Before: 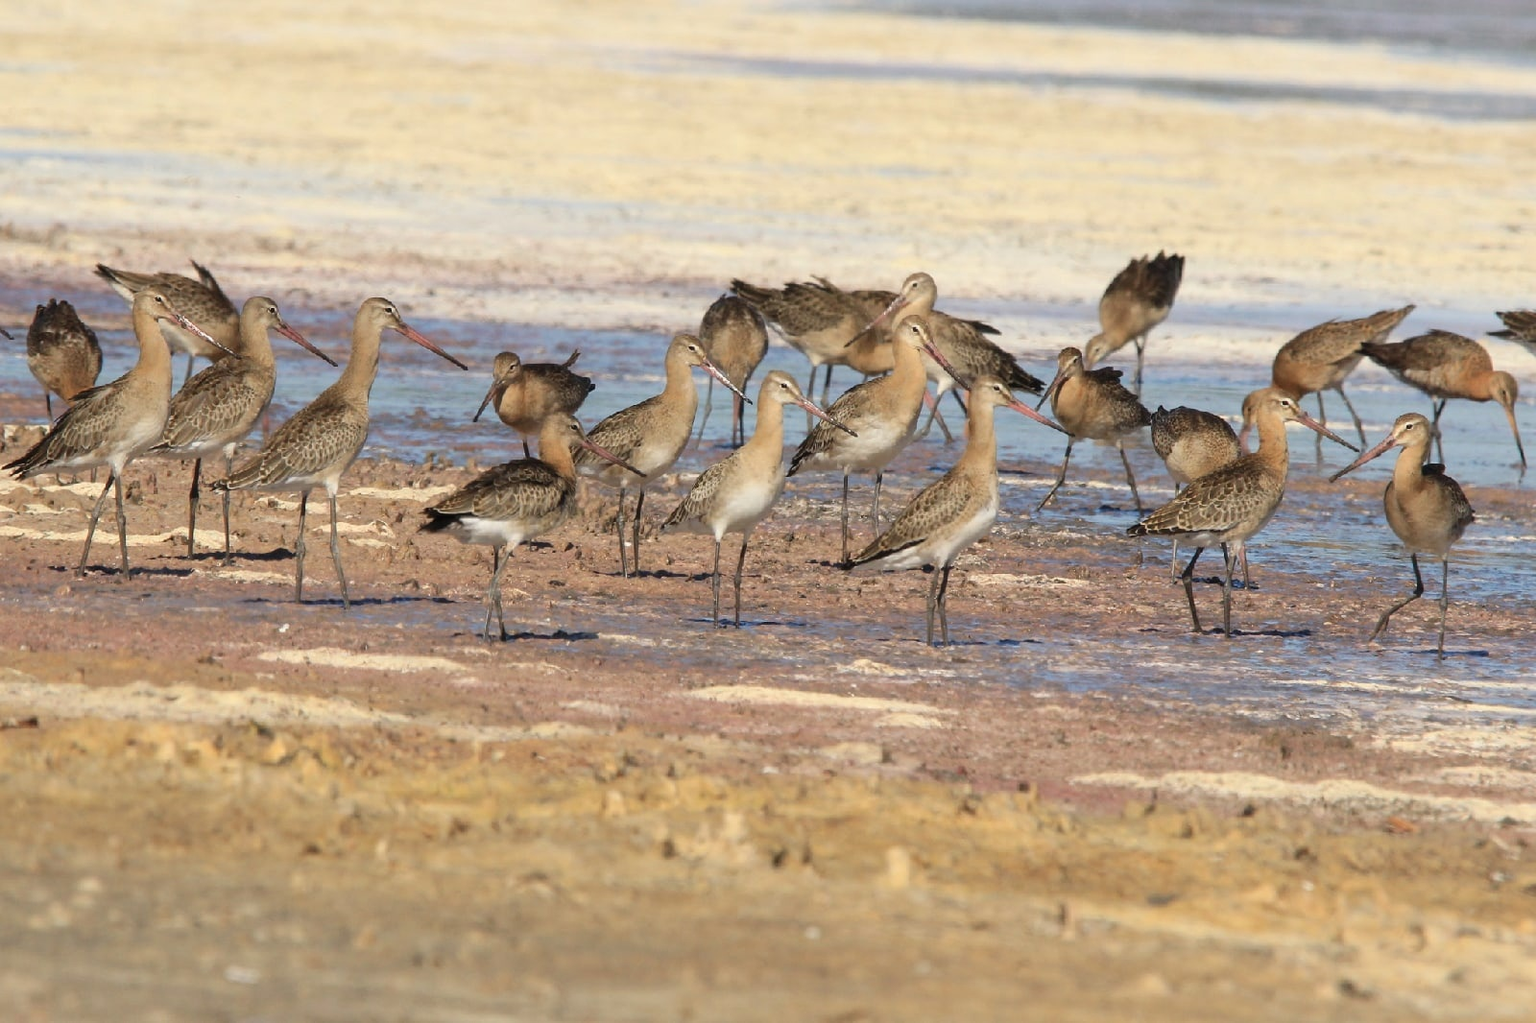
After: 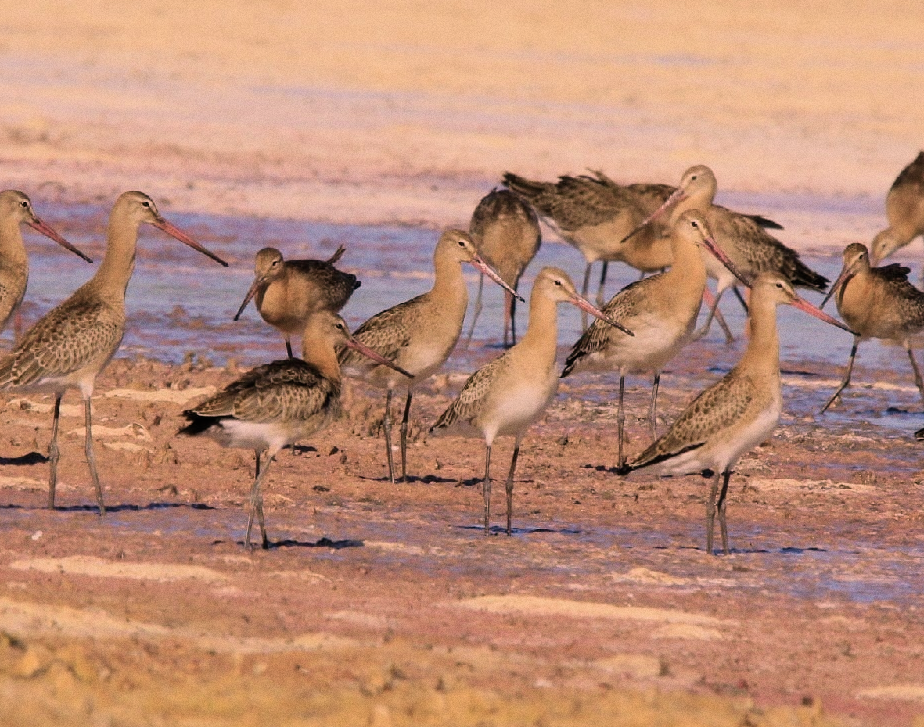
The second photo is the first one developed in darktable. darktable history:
velvia: on, module defaults
crop: left 16.202%, top 11.208%, right 26.045%, bottom 20.557%
filmic rgb: black relative exposure -7.82 EV, white relative exposure 4.29 EV, hardness 3.86, color science v6 (2022)
exposure: exposure -0.048 EV, compensate highlight preservation false
tone equalizer: on, module defaults
grain: on, module defaults
color correction: highlights a* 14.52, highlights b* 4.84
